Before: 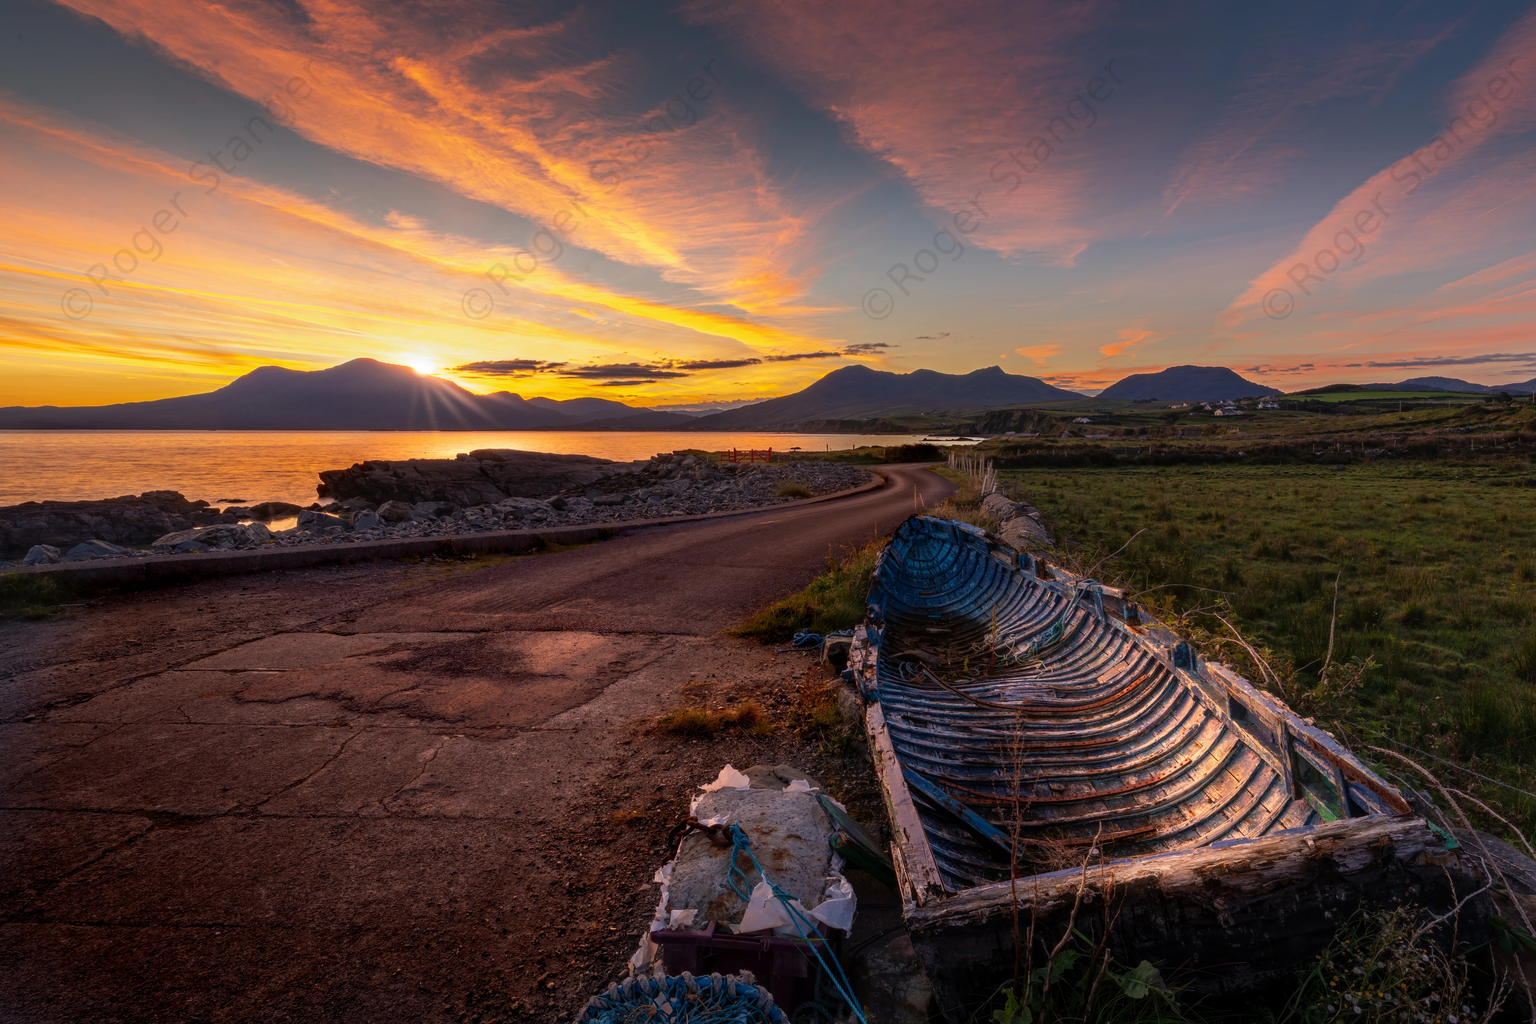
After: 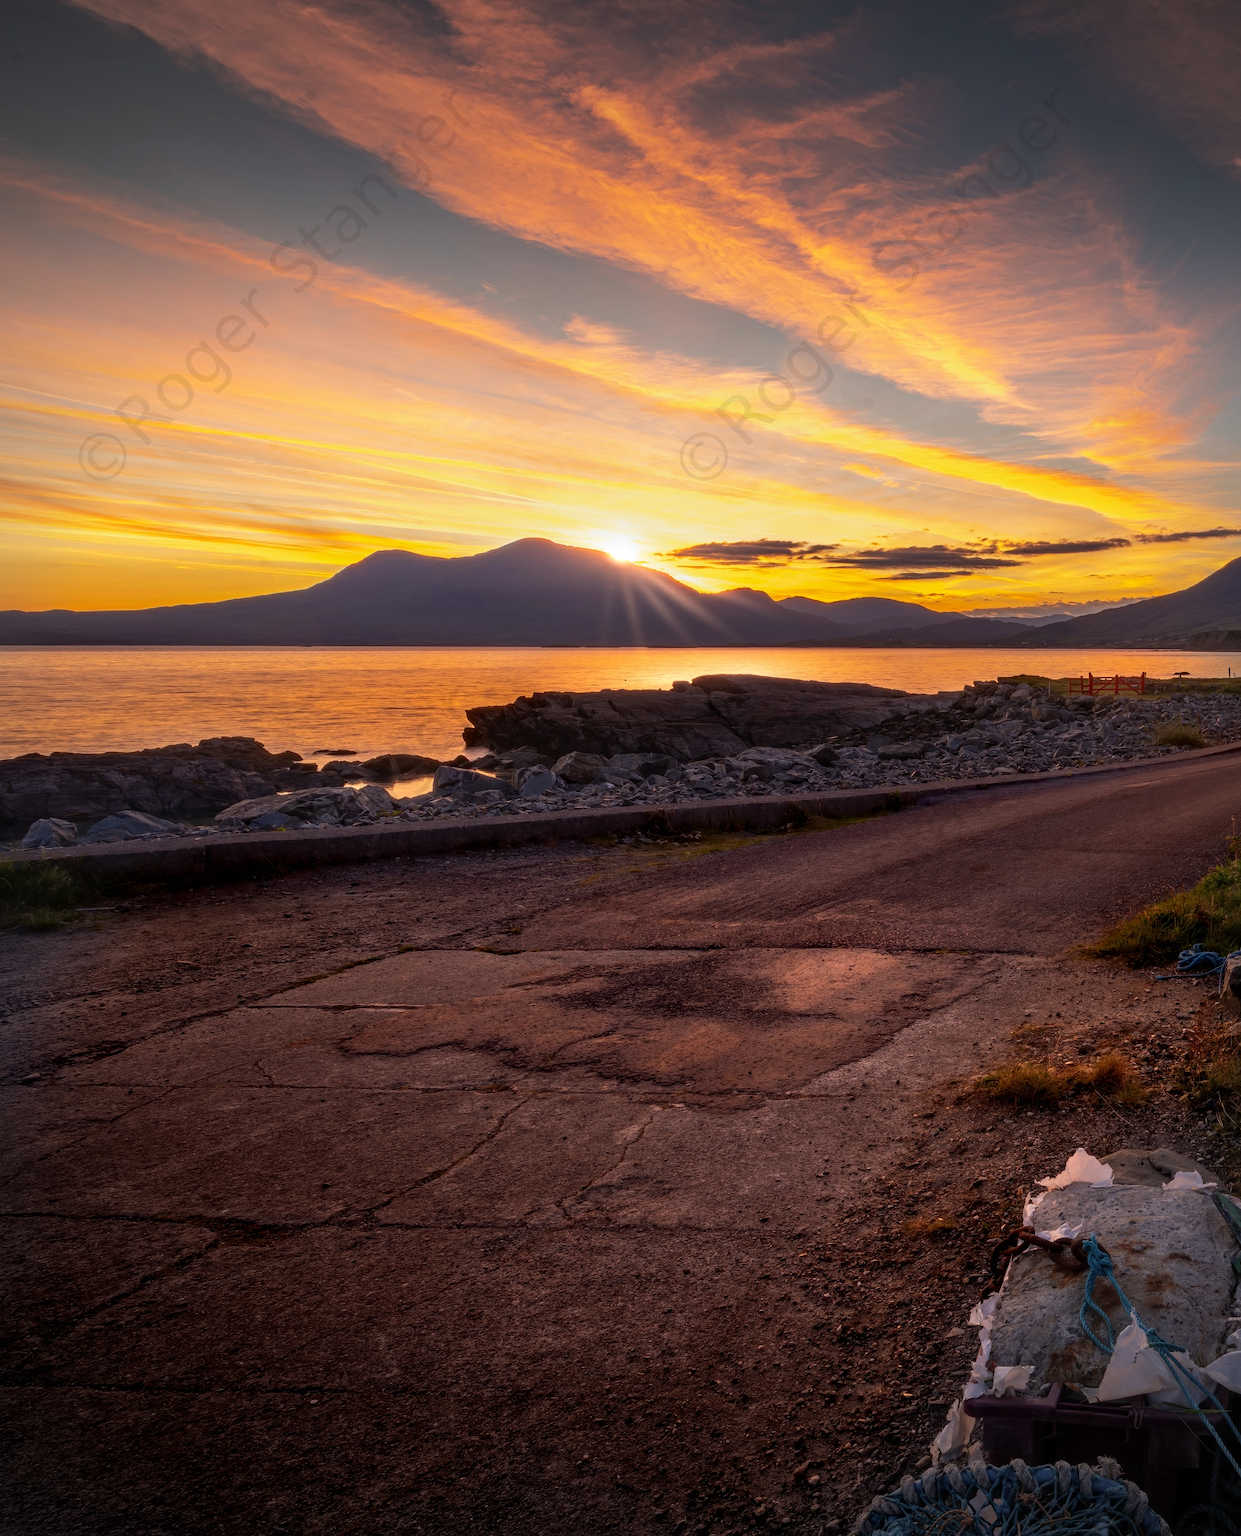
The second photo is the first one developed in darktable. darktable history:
vignetting: fall-off start 74.49%, fall-off radius 65.9%, brightness -0.628, saturation -0.68
crop: left 0.587%, right 45.588%, bottom 0.086%
